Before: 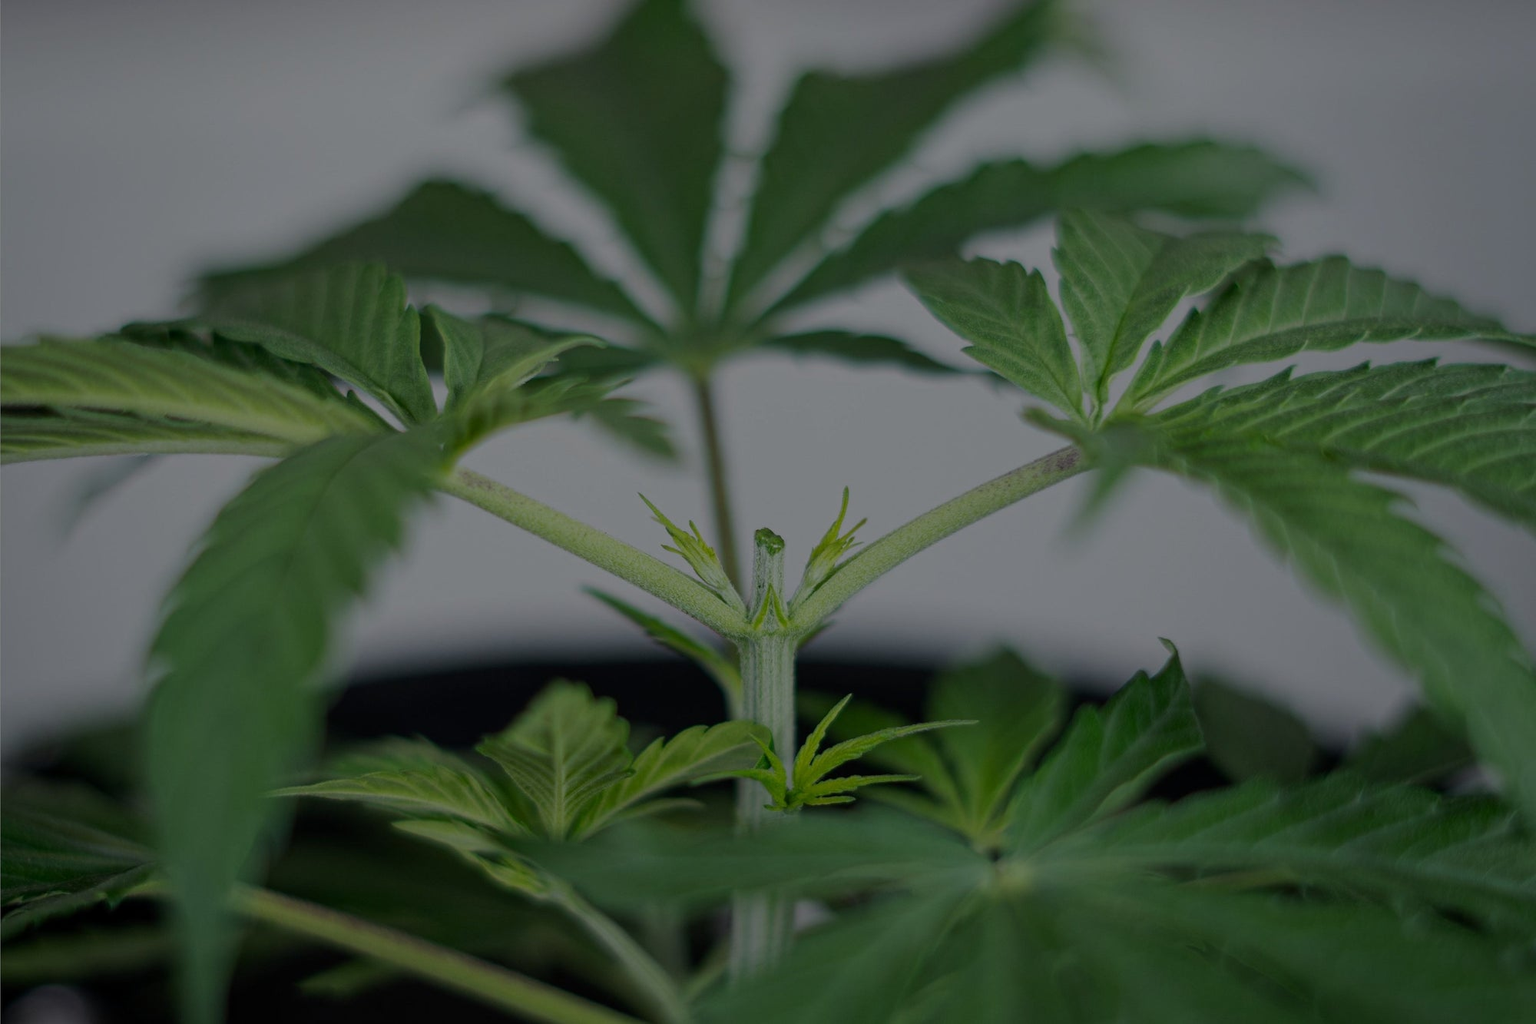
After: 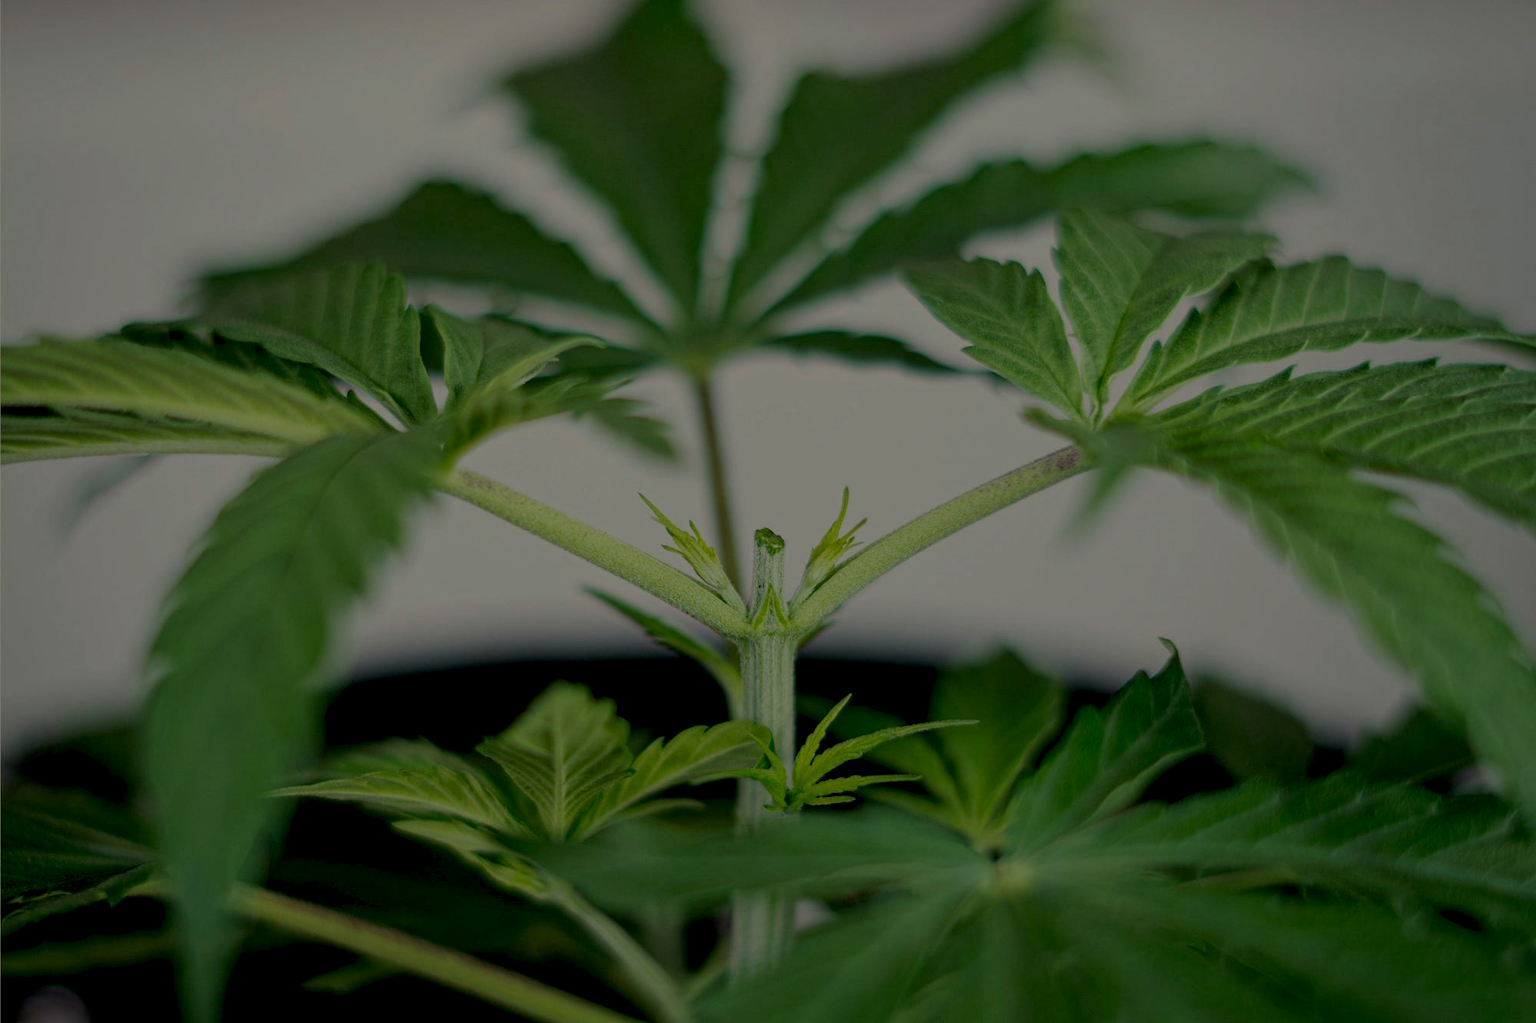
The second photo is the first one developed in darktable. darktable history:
exposure: black level correction 0.009, compensate highlight preservation false
white balance: red 1.029, blue 0.92
velvia: strength 15%
levels: levels [0, 0.498, 0.996]
